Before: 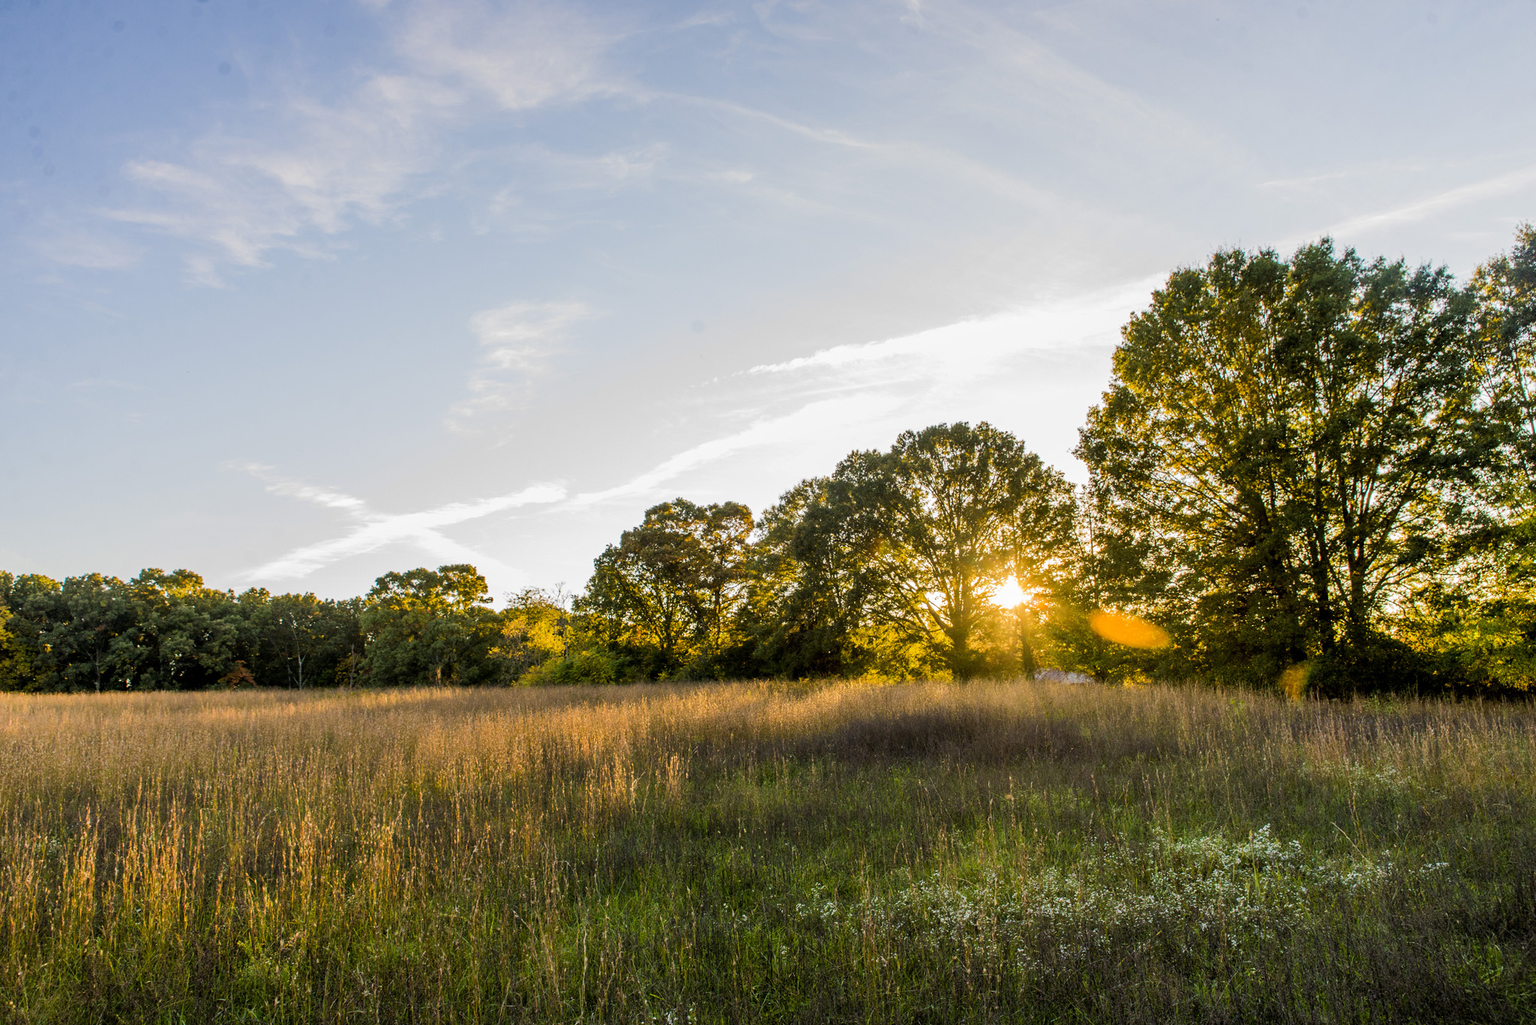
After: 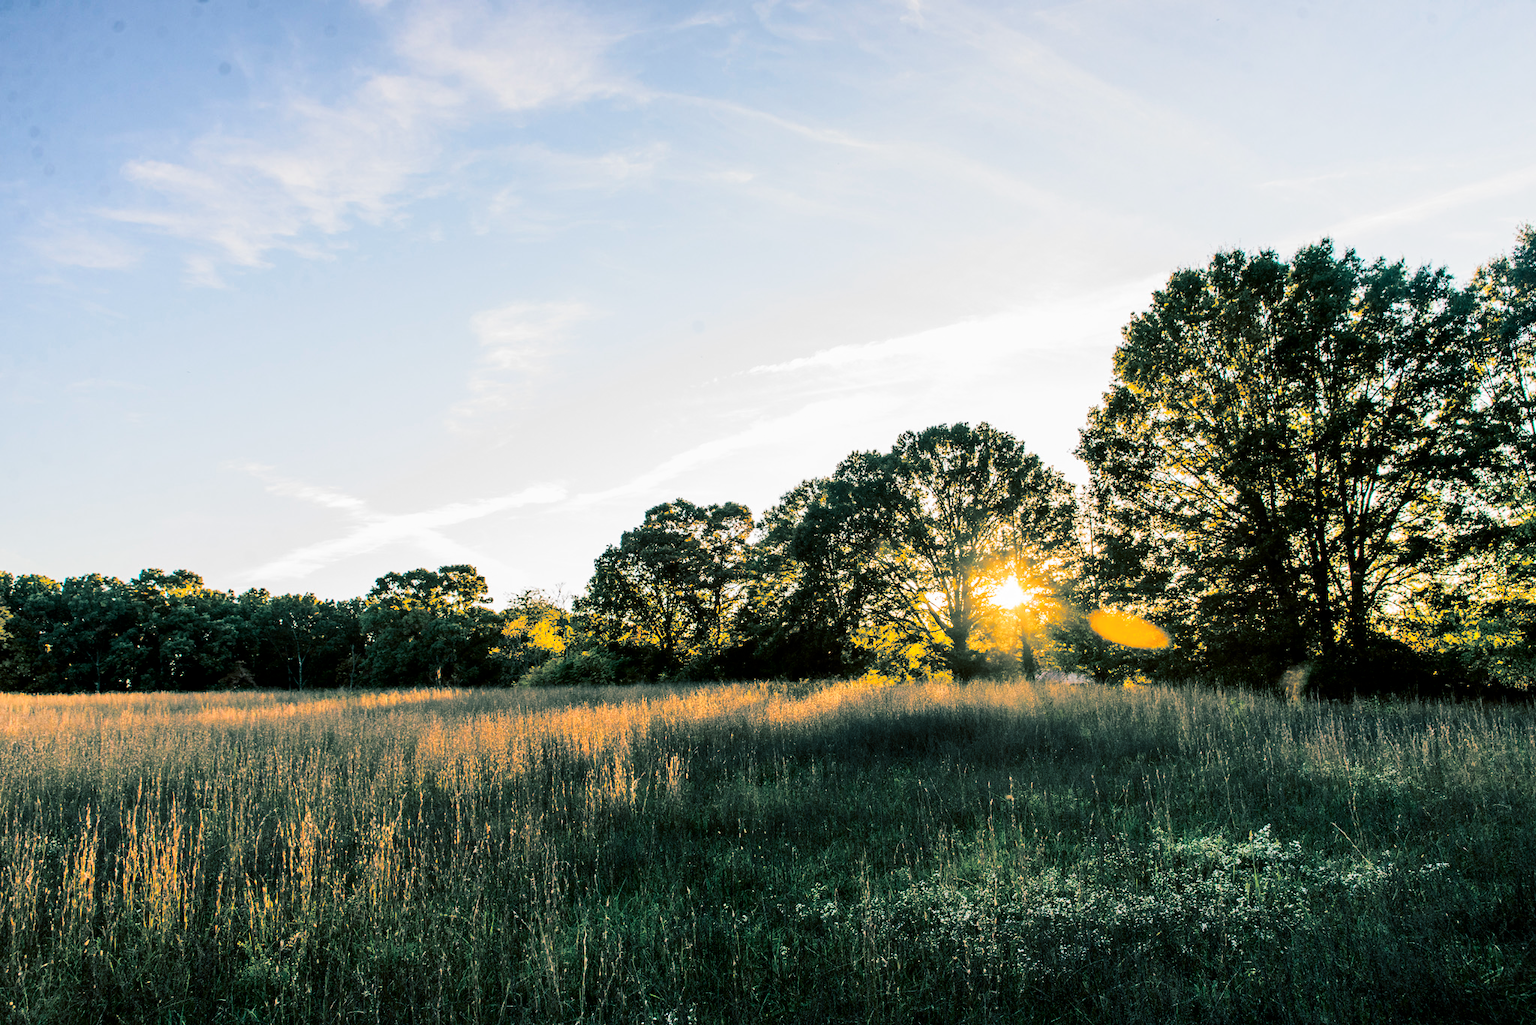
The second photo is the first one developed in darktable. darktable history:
split-toning: shadows › hue 183.6°, shadows › saturation 0.52, highlights › hue 0°, highlights › saturation 0
contrast brightness saturation: contrast 0.28
